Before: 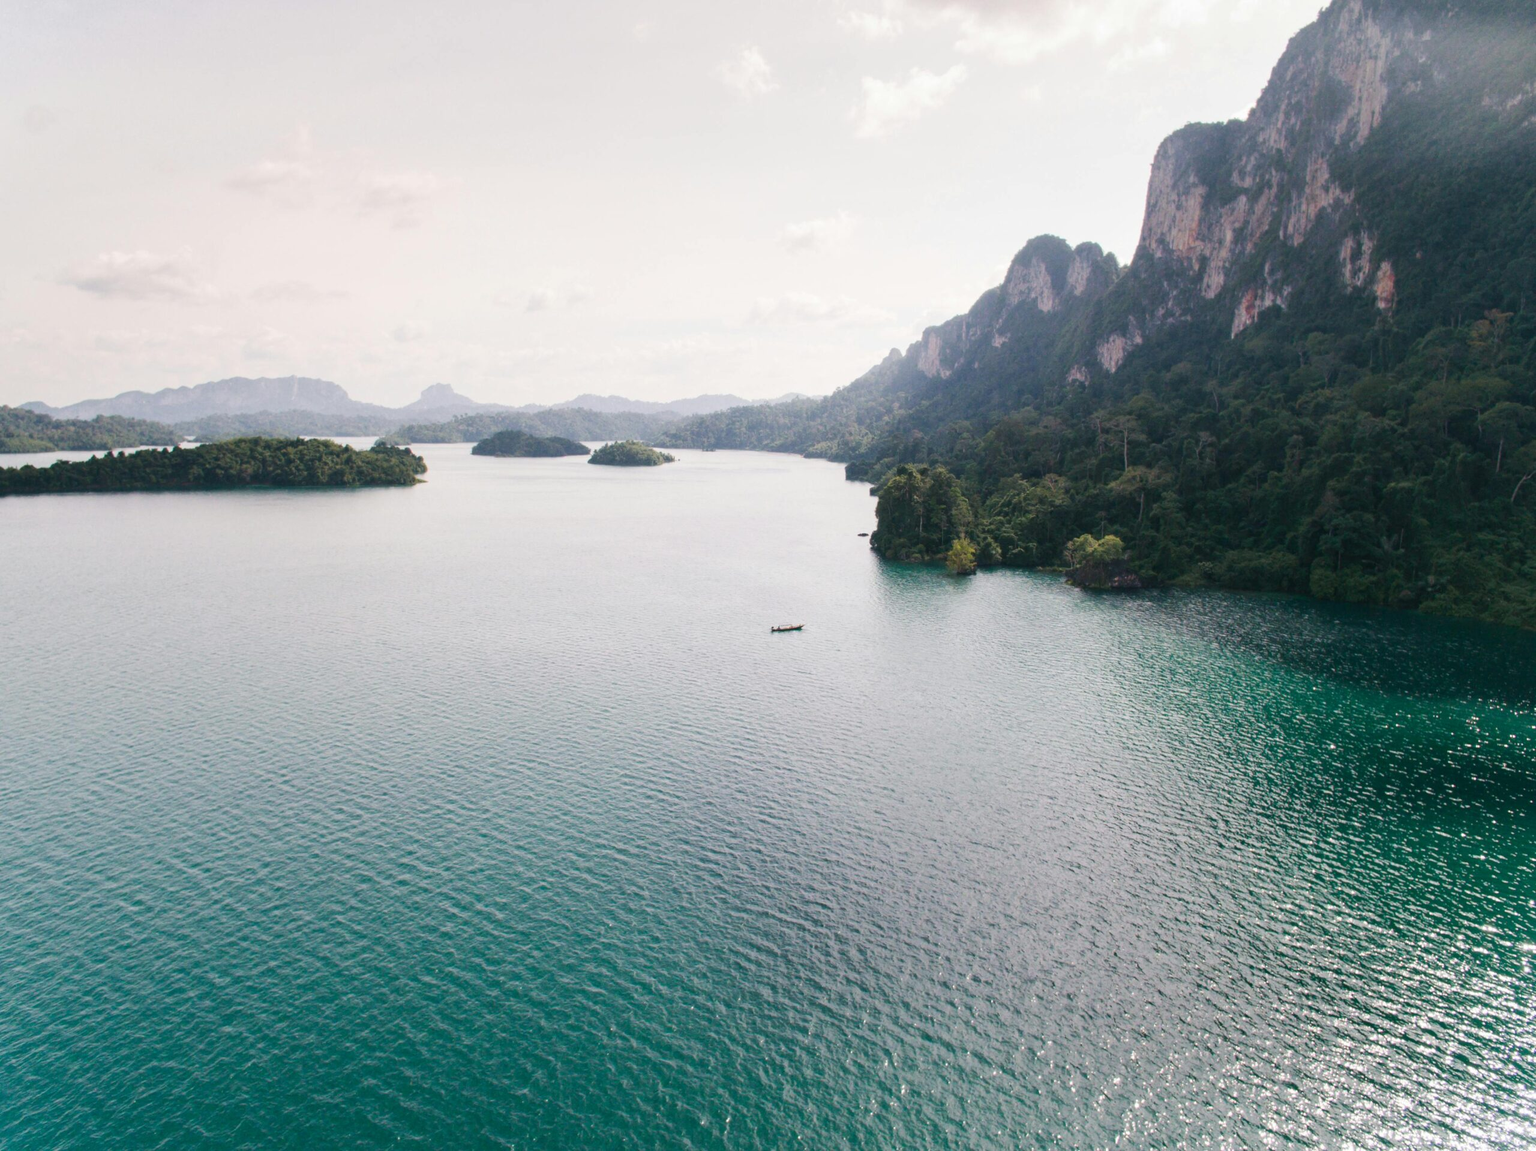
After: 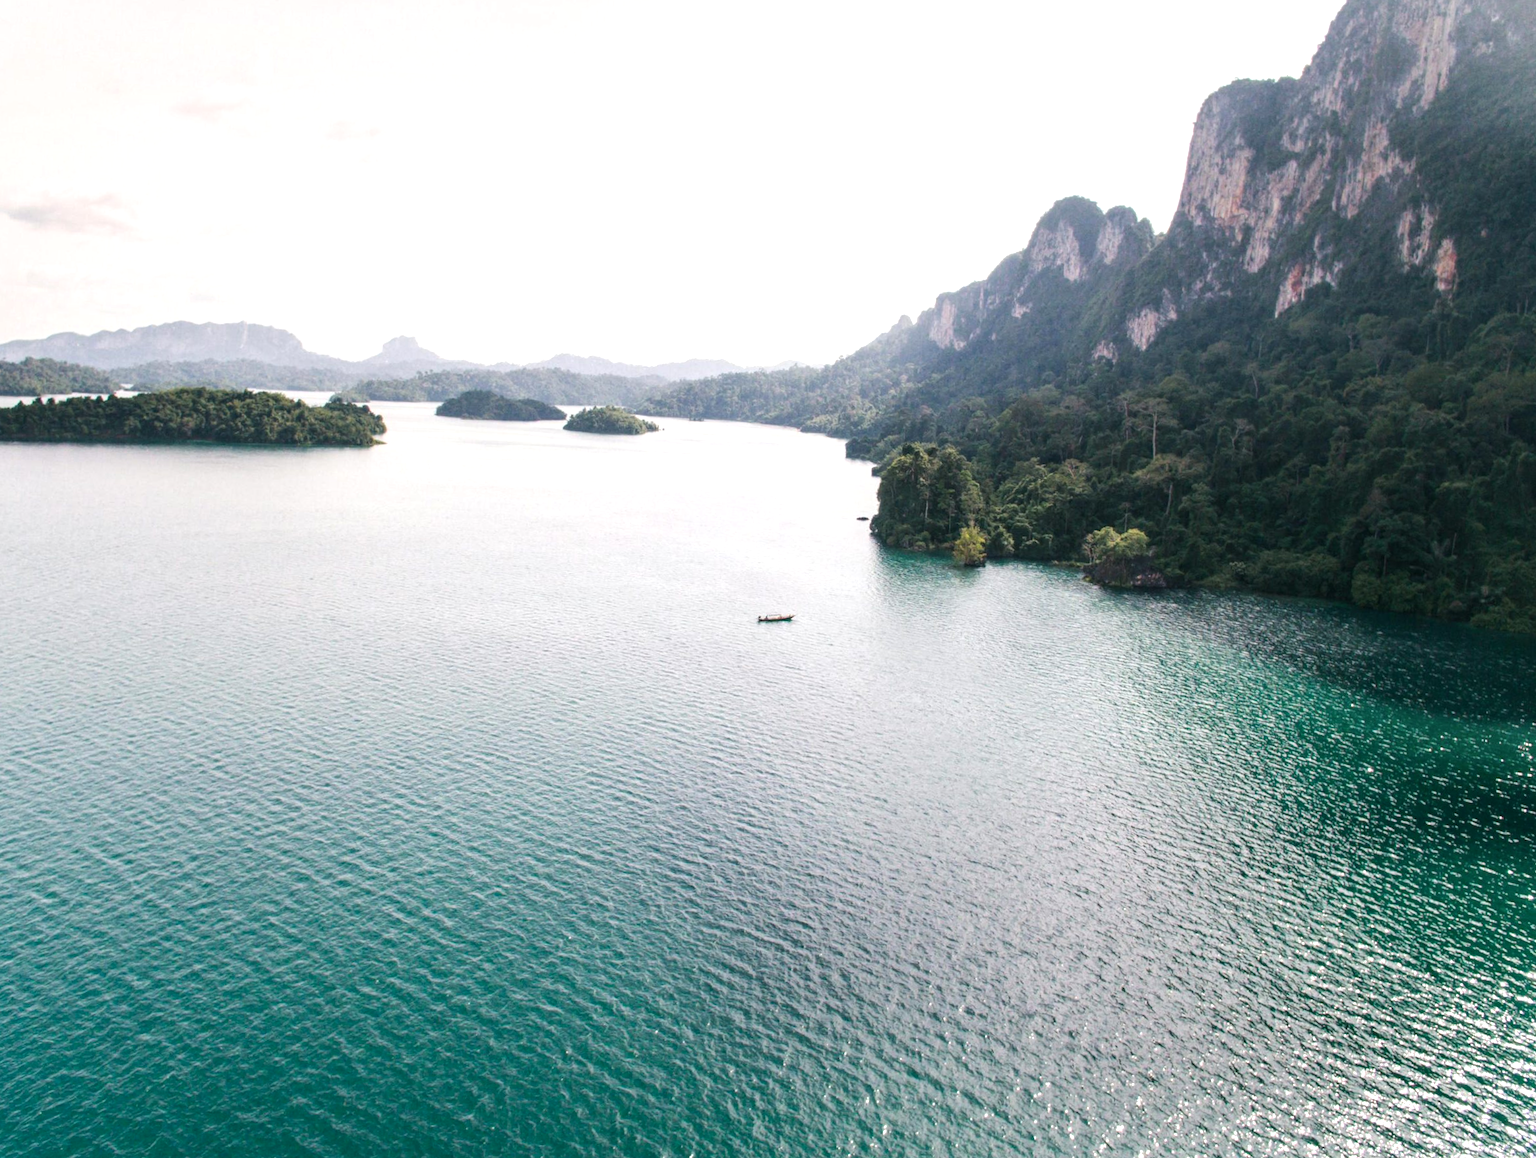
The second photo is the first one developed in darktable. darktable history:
local contrast: on, module defaults
tone equalizer: -8 EV -0.453 EV, -7 EV -0.421 EV, -6 EV -0.326 EV, -5 EV -0.187 EV, -3 EV 0.189 EV, -2 EV 0.333 EV, -1 EV 0.404 EV, +0 EV 0.41 EV
crop and rotate: angle -2.04°, left 3.115%, top 3.723%, right 1.627%, bottom 0.483%
